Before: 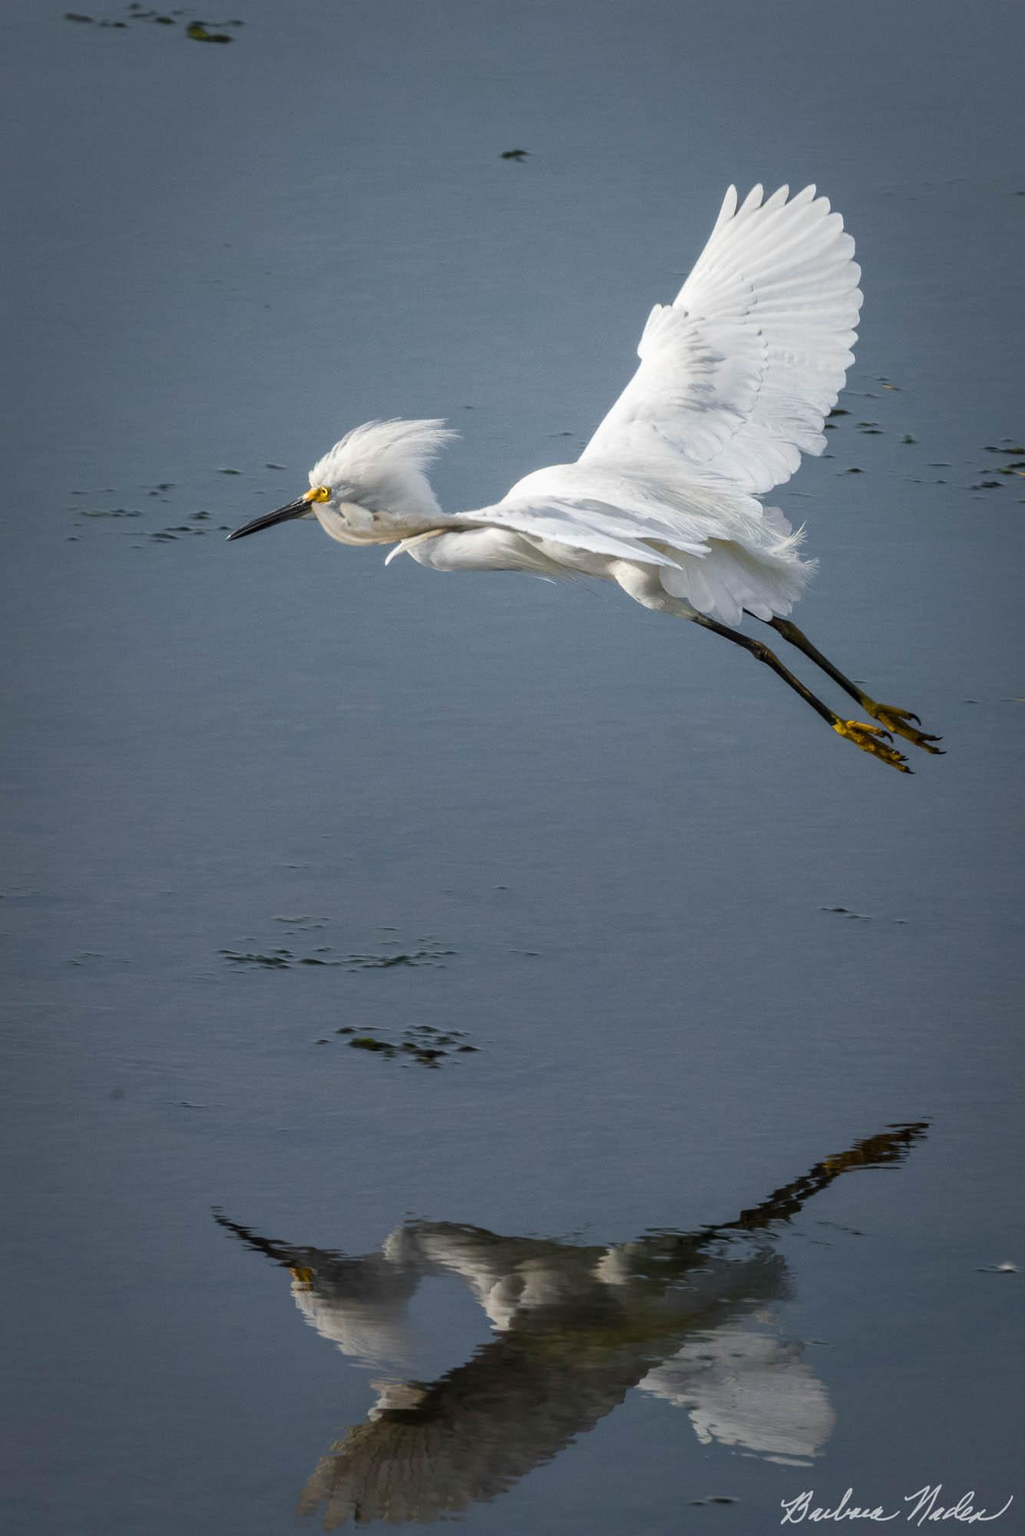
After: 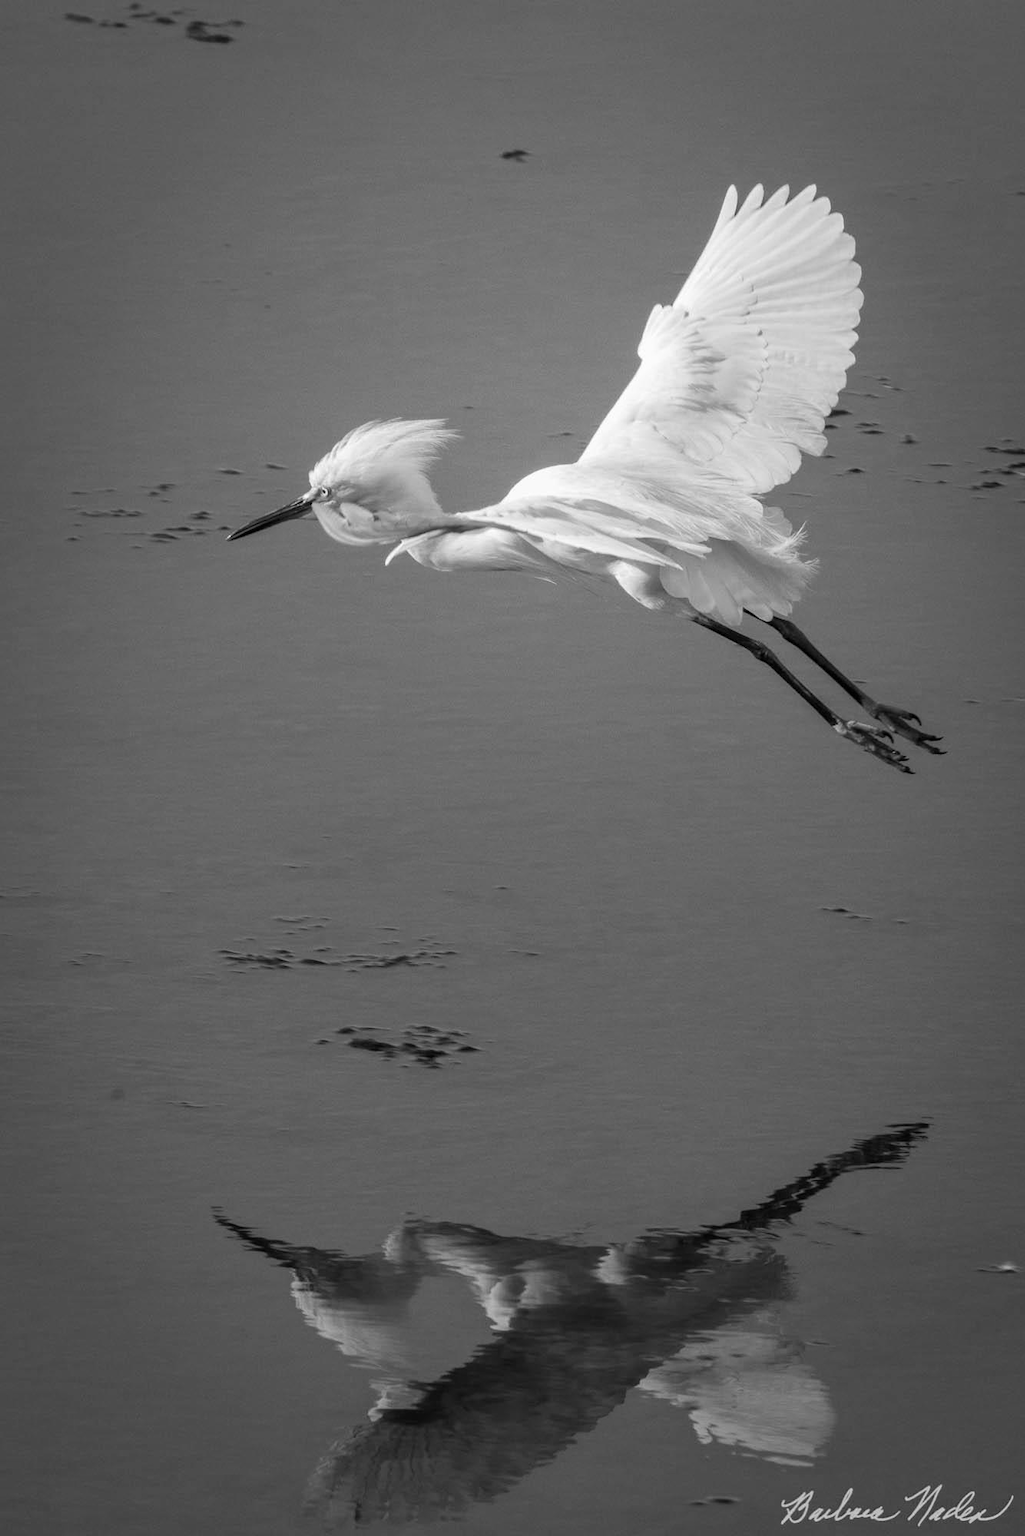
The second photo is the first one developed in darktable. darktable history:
velvia: strength 30%
monochrome: on, module defaults
